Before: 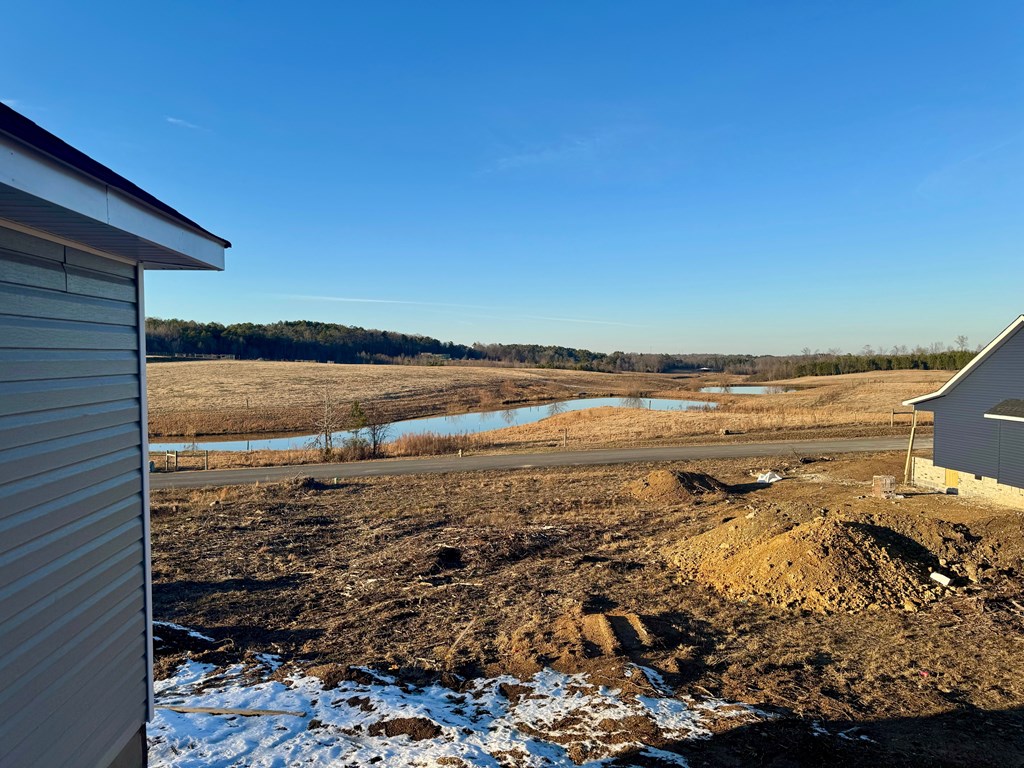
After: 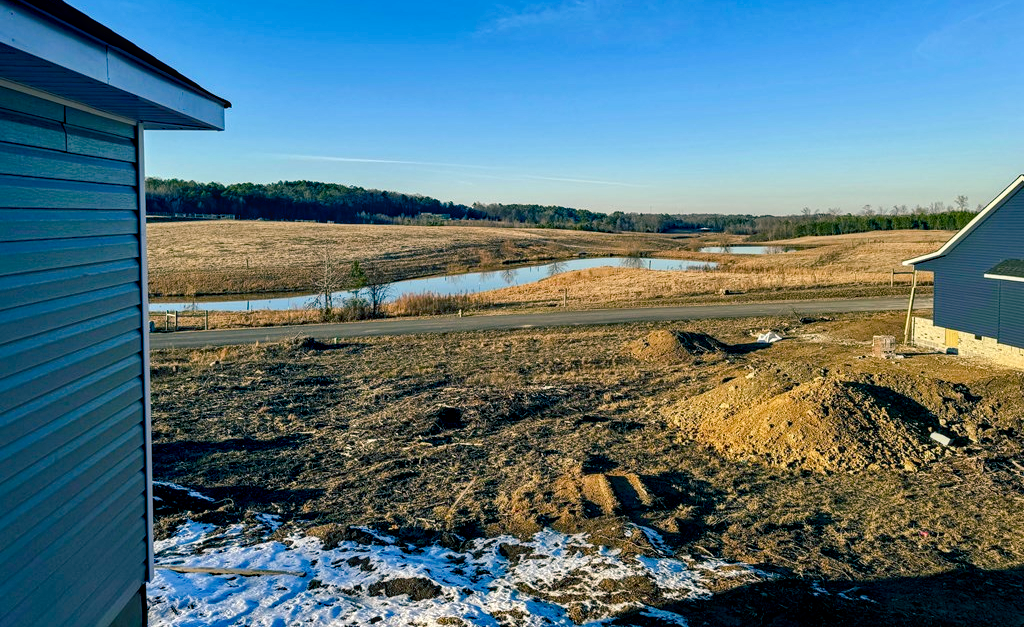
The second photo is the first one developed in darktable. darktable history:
crop and rotate: top 18.281%
color balance rgb: shadows lift › luminance -28.518%, shadows lift › chroma 10.01%, shadows lift › hue 230.83°, perceptual saturation grading › global saturation 20%, perceptual saturation grading › highlights -25.535%, perceptual saturation grading › shadows 25.589%
local contrast: on, module defaults
haze removal: adaptive false
